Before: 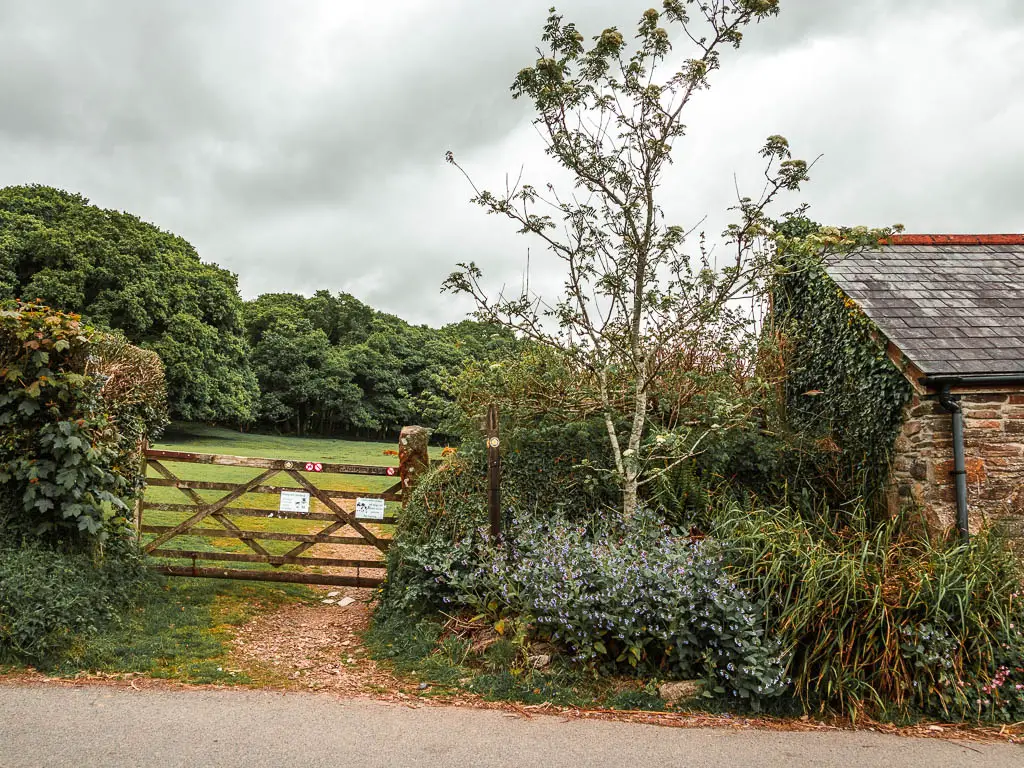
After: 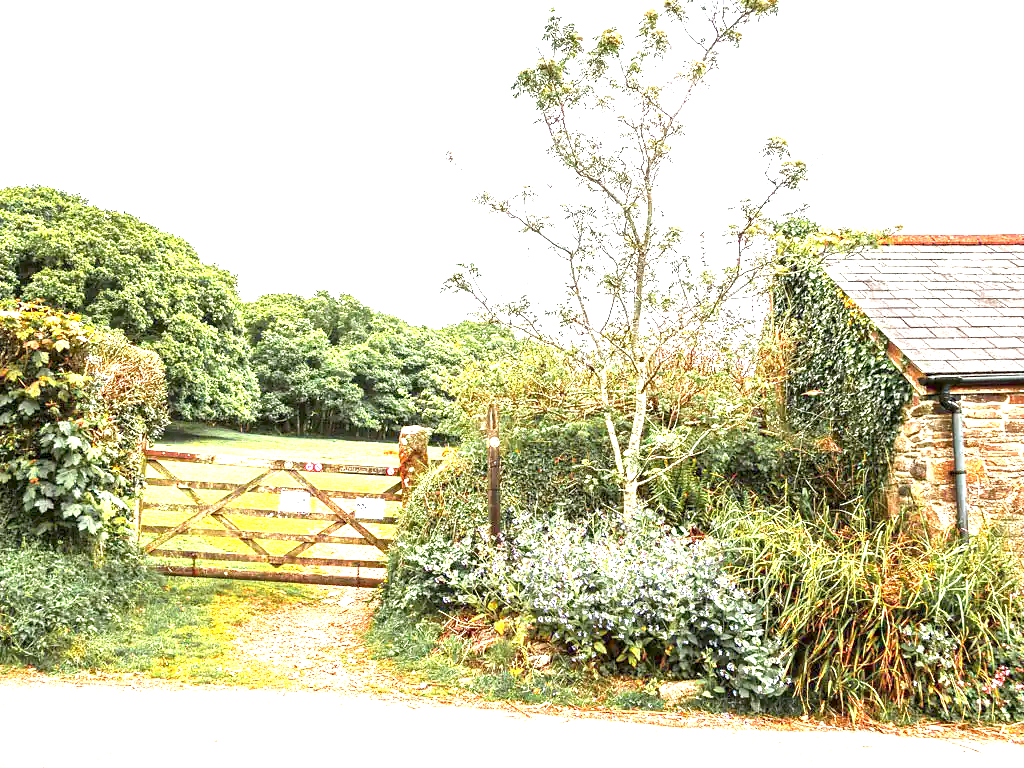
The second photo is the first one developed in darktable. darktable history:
exposure: black level correction 0.001, exposure 2.657 EV, compensate highlight preservation false
